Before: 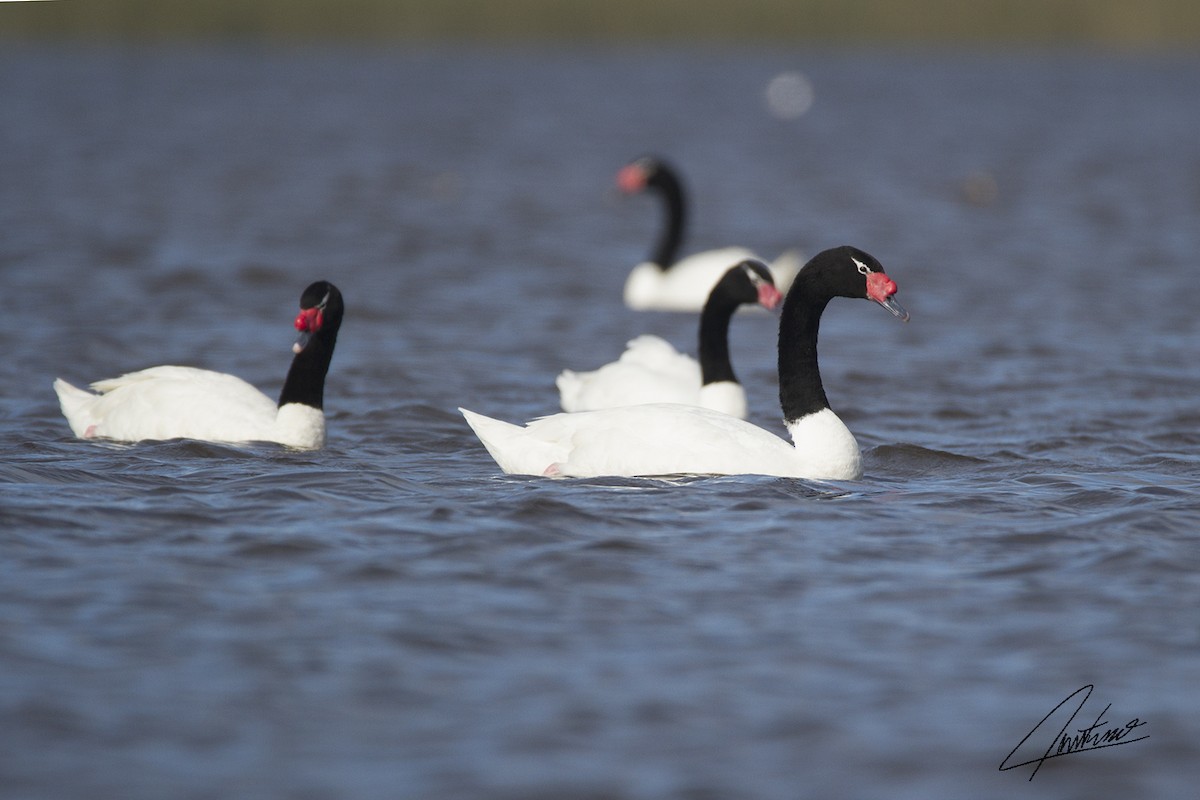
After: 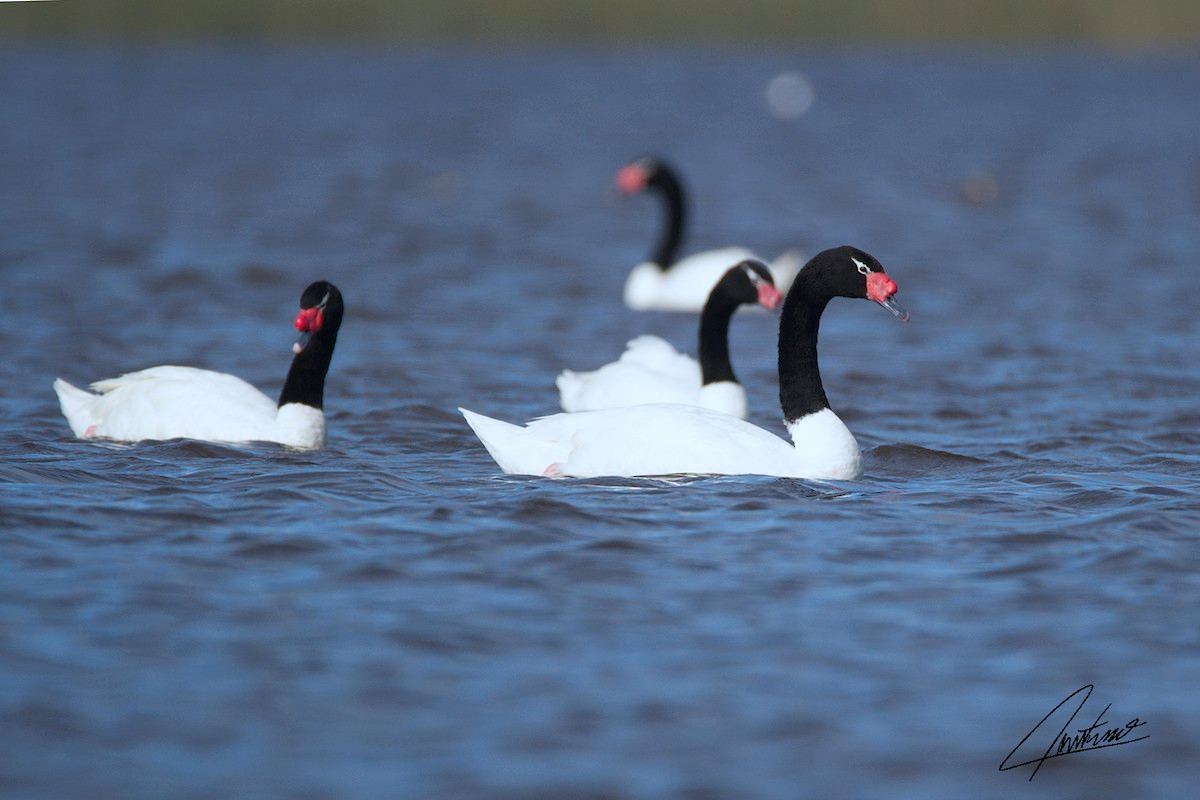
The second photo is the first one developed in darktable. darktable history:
color calibration: x 0.37, y 0.382, temperature 4306.22 K
